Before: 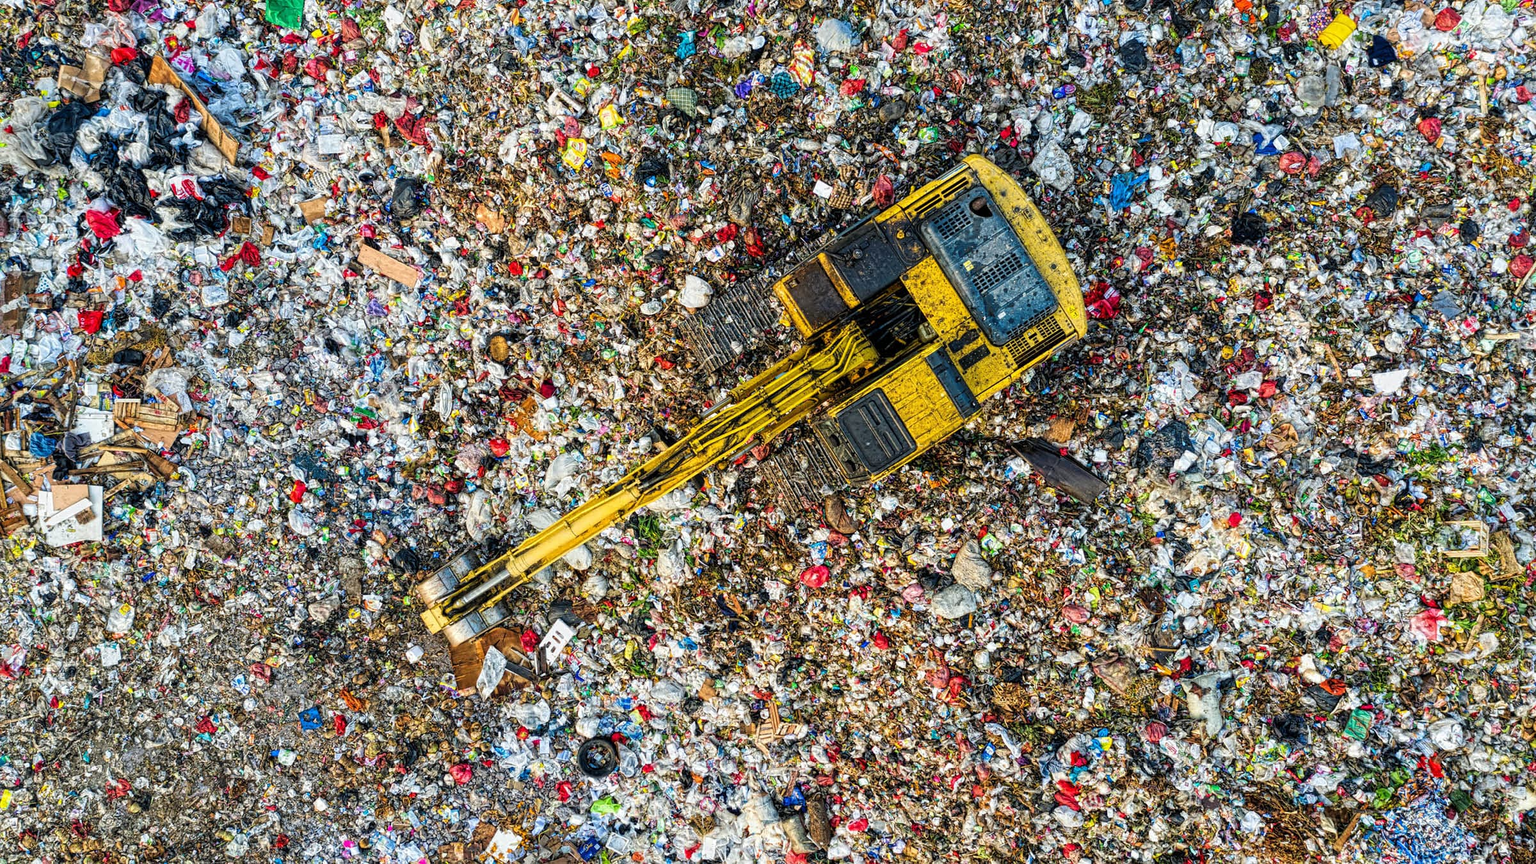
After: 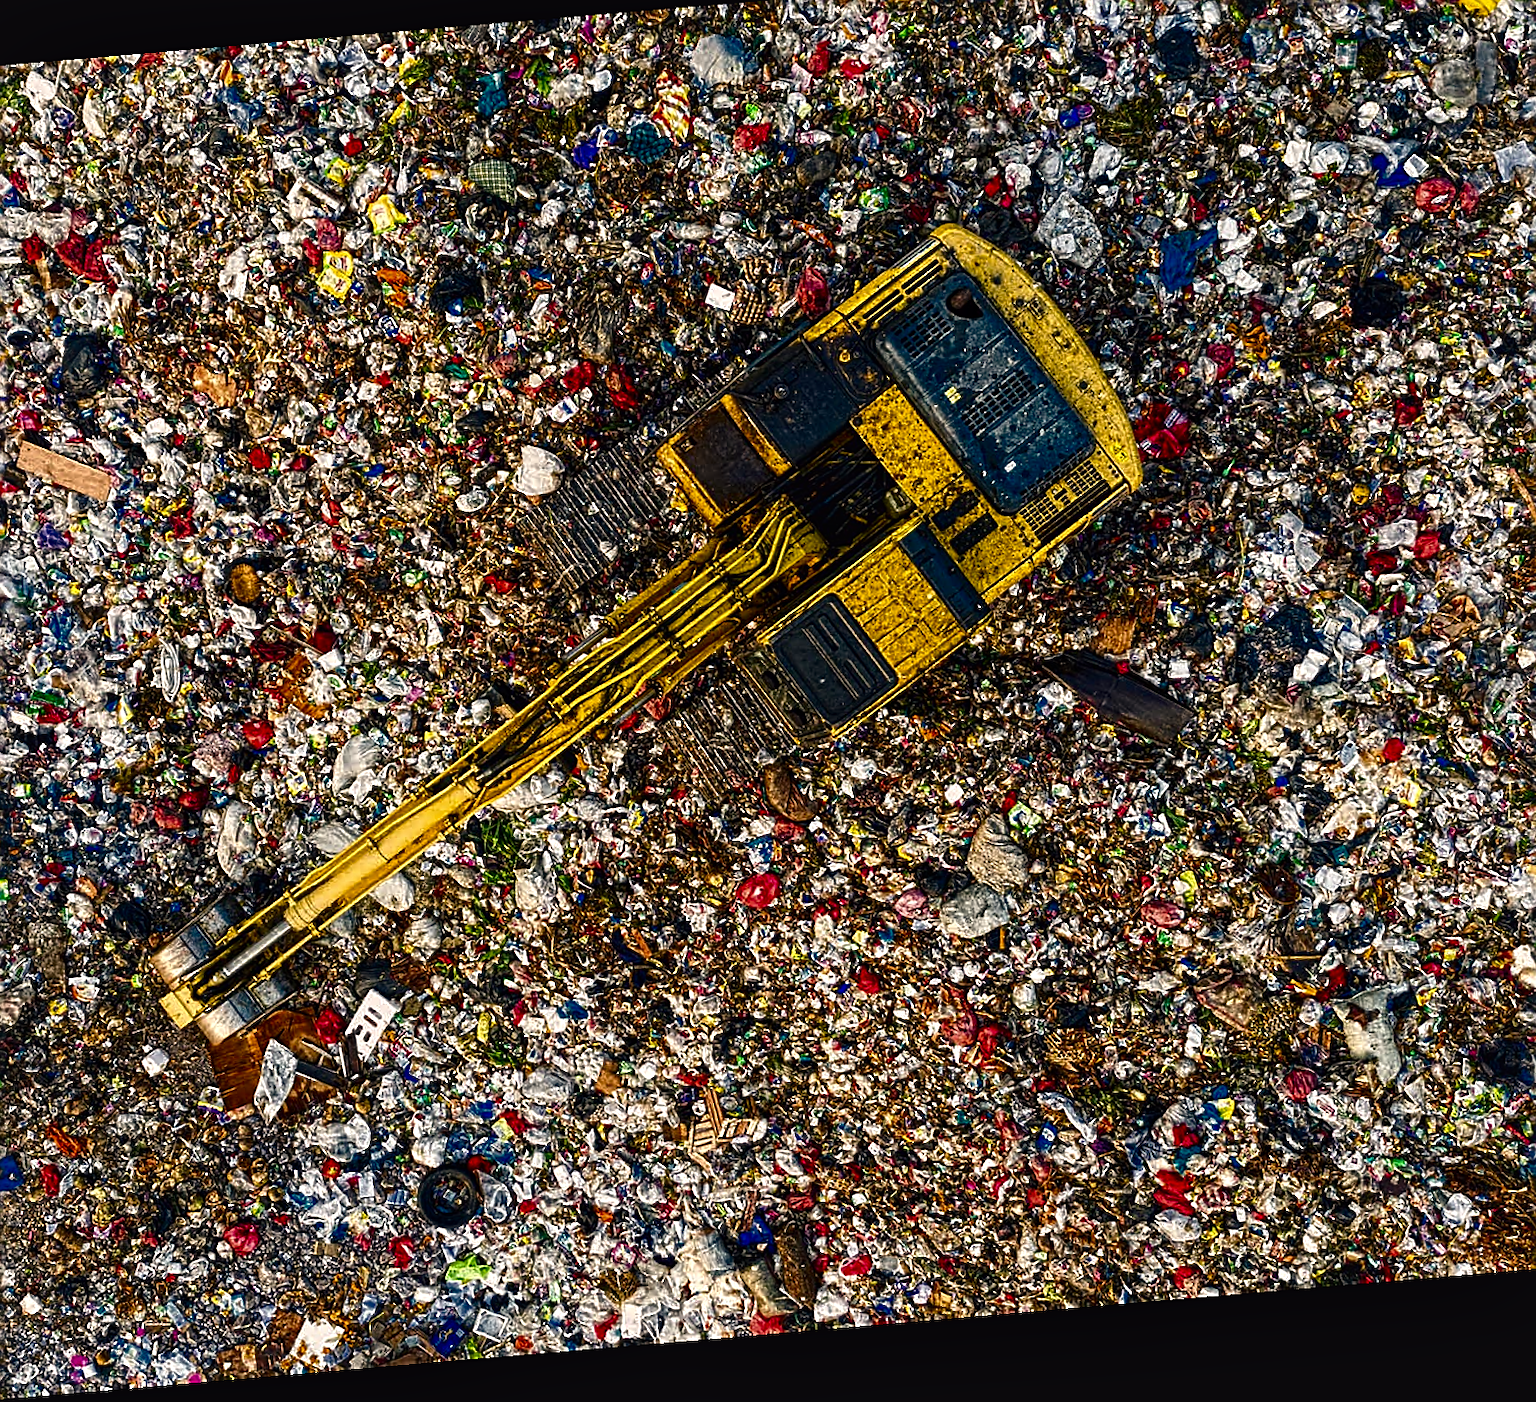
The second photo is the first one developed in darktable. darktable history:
crop and rotate: left 22.918%, top 5.629%, right 14.711%, bottom 2.247%
color zones: curves: ch0 [(0, 0.497) (0.143, 0.5) (0.286, 0.5) (0.429, 0.483) (0.571, 0.116) (0.714, -0.006) (0.857, 0.28) (1, 0.497)]
sharpen: amount 0.55
rotate and perspective: rotation -4.86°, automatic cropping off
exposure: black level correction -0.005, exposure 0.054 EV, compensate highlight preservation false
color balance rgb: shadows lift › chroma 2%, shadows lift › hue 247.2°, power › chroma 0.3%, power › hue 25.2°, highlights gain › chroma 3%, highlights gain › hue 60°, global offset › luminance 2%, perceptual saturation grading › global saturation 20%, perceptual saturation grading › highlights -20%, perceptual saturation grading › shadows 30%
contrast brightness saturation: brightness -0.52
local contrast: mode bilateral grid, contrast 20, coarseness 50, detail 140%, midtone range 0.2
